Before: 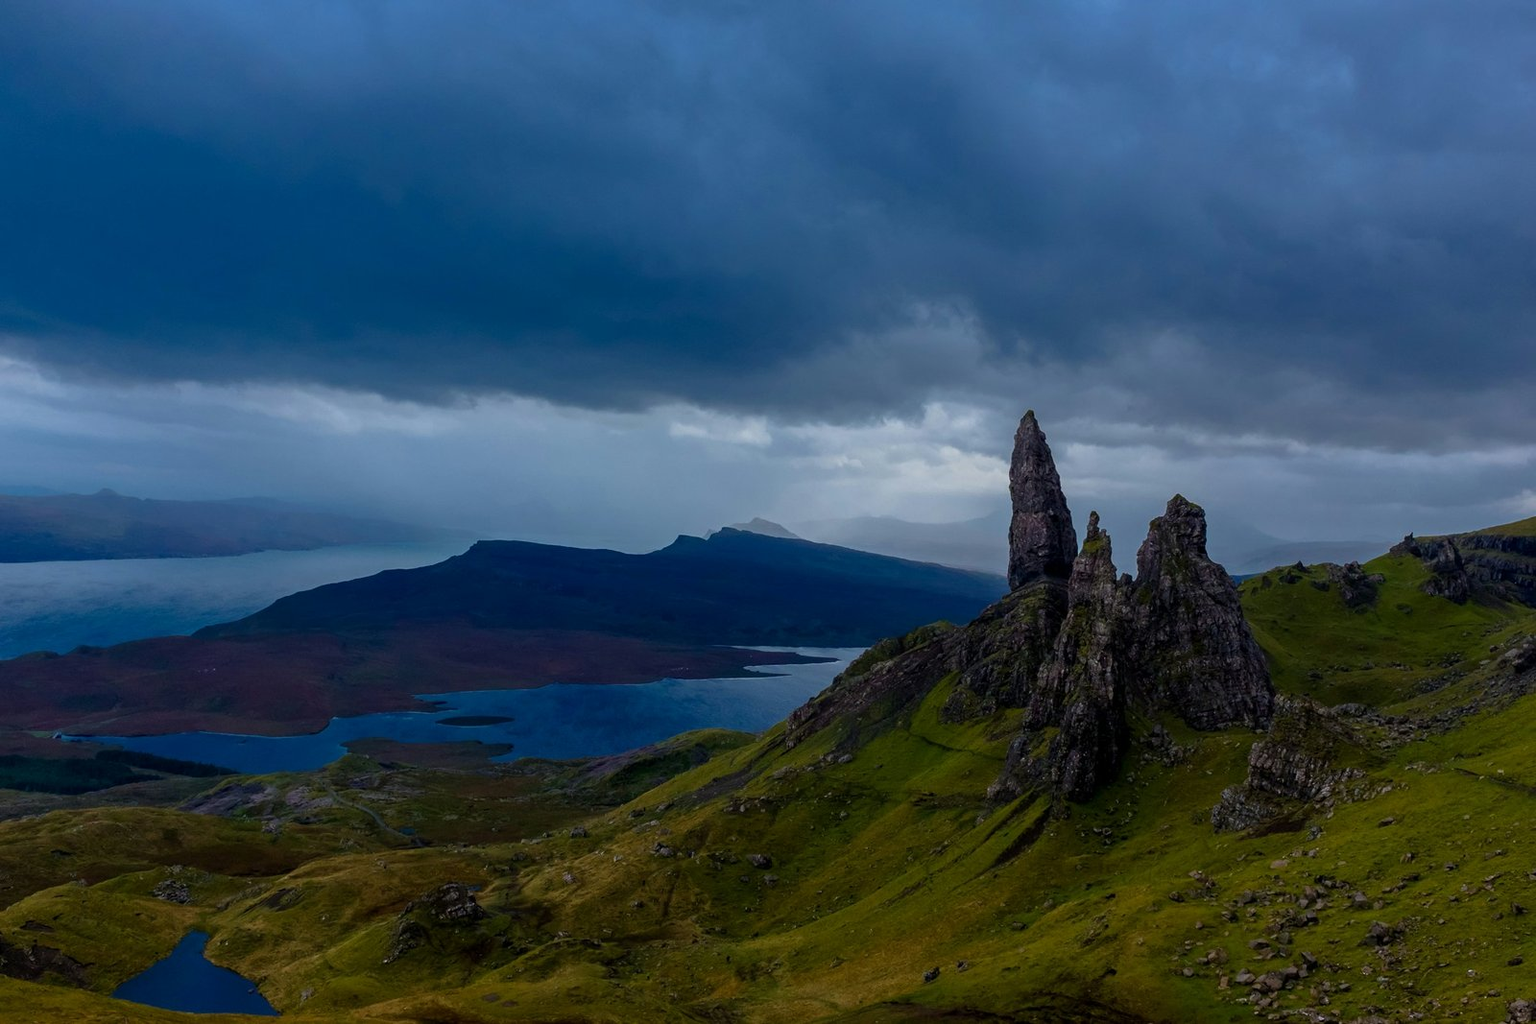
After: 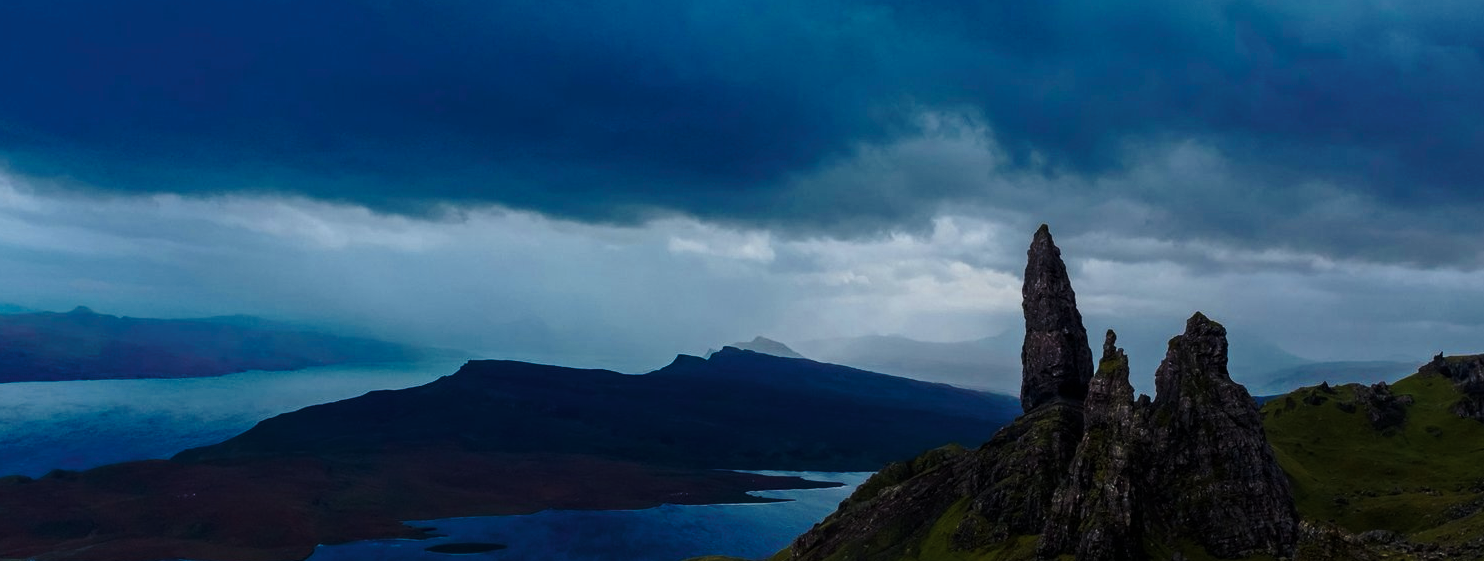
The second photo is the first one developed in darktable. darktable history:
crop: left 1.845%, top 19.104%, right 5.386%, bottom 28.236%
base curve: curves: ch0 [(0, 0) (0.073, 0.04) (0.157, 0.139) (0.492, 0.492) (0.758, 0.758) (1, 1)], preserve colors none
color zones: curves: ch0 [(0.018, 0.548) (0.197, 0.654) (0.425, 0.447) (0.605, 0.658) (0.732, 0.579)]; ch1 [(0.105, 0.531) (0.224, 0.531) (0.386, 0.39) (0.618, 0.456) (0.732, 0.456) (0.956, 0.421)]; ch2 [(0.039, 0.583) (0.215, 0.465) (0.399, 0.544) (0.465, 0.548) (0.614, 0.447) (0.724, 0.43) (0.882, 0.623) (0.956, 0.632)]
